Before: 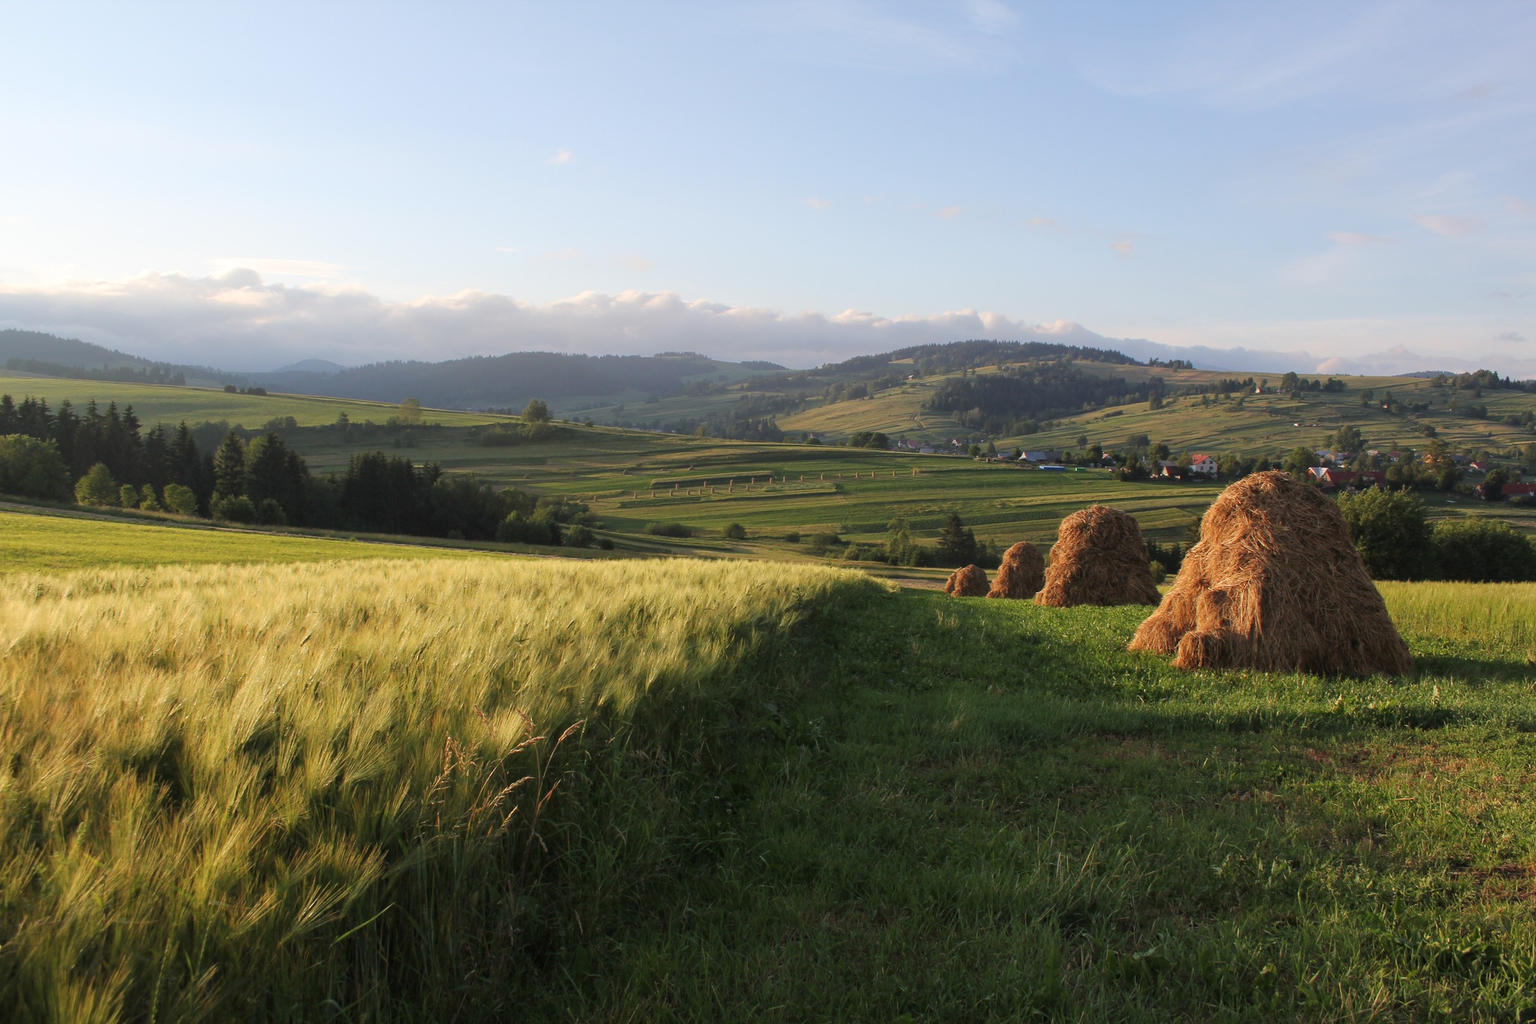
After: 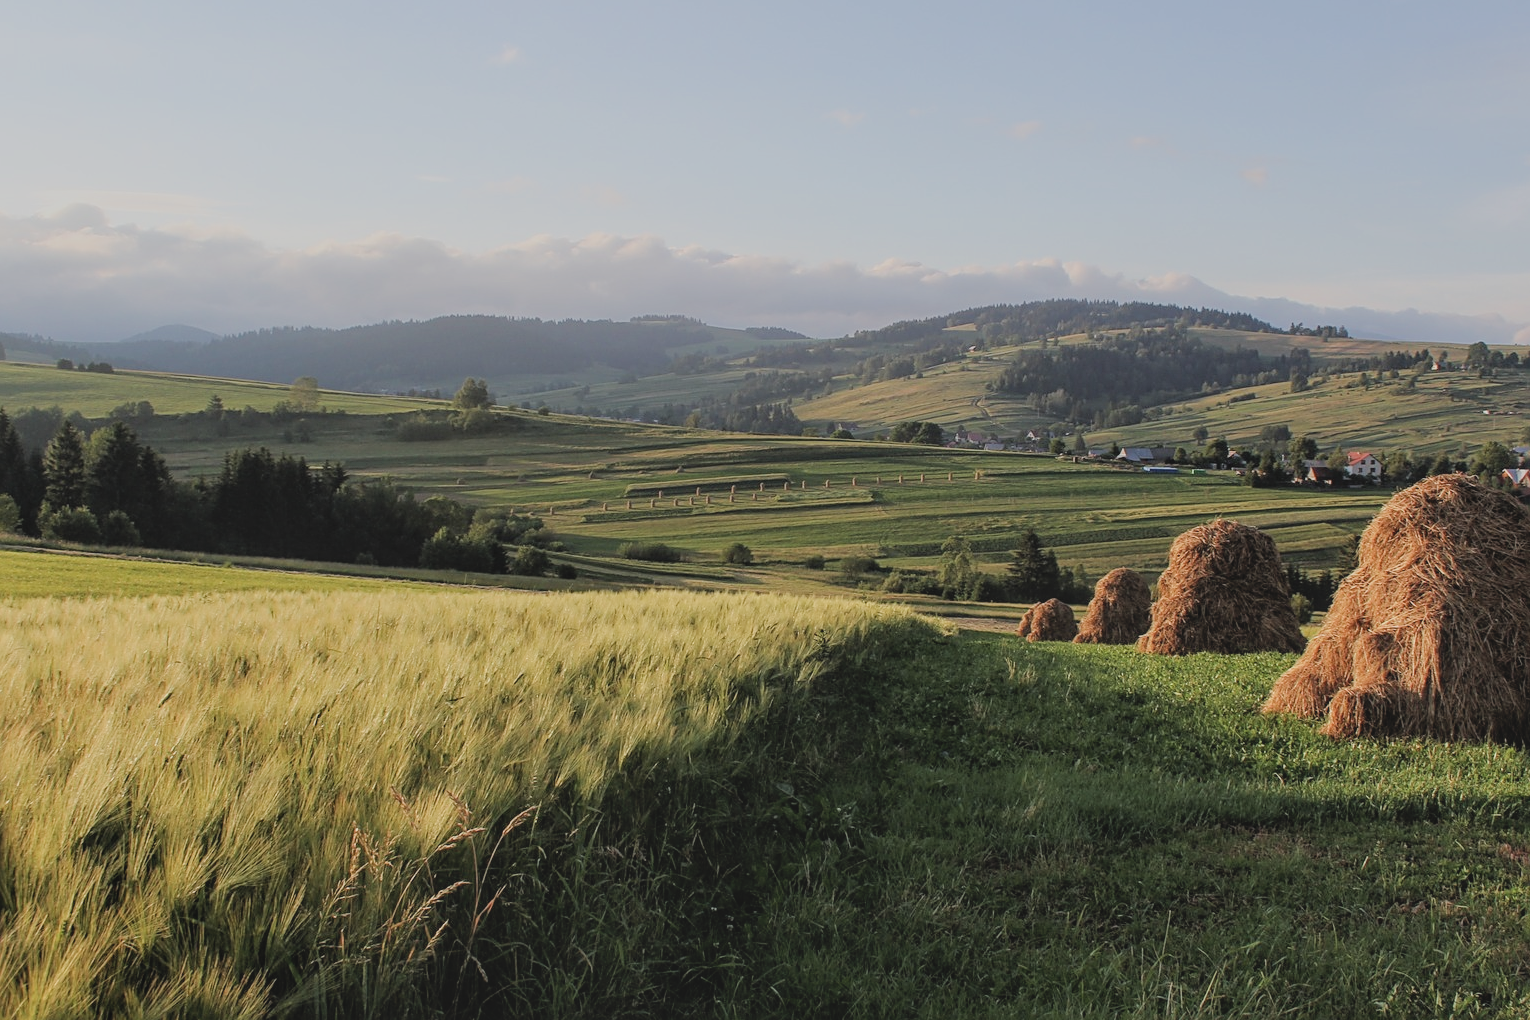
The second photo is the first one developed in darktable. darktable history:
sharpen: on, module defaults
contrast brightness saturation: contrast -0.15, brightness 0.05, saturation -0.12
filmic rgb: black relative exposure -6.68 EV, white relative exposure 4.56 EV, hardness 3.25
local contrast: on, module defaults
crop and rotate: left 11.831%, top 11.346%, right 13.429%, bottom 13.899%
